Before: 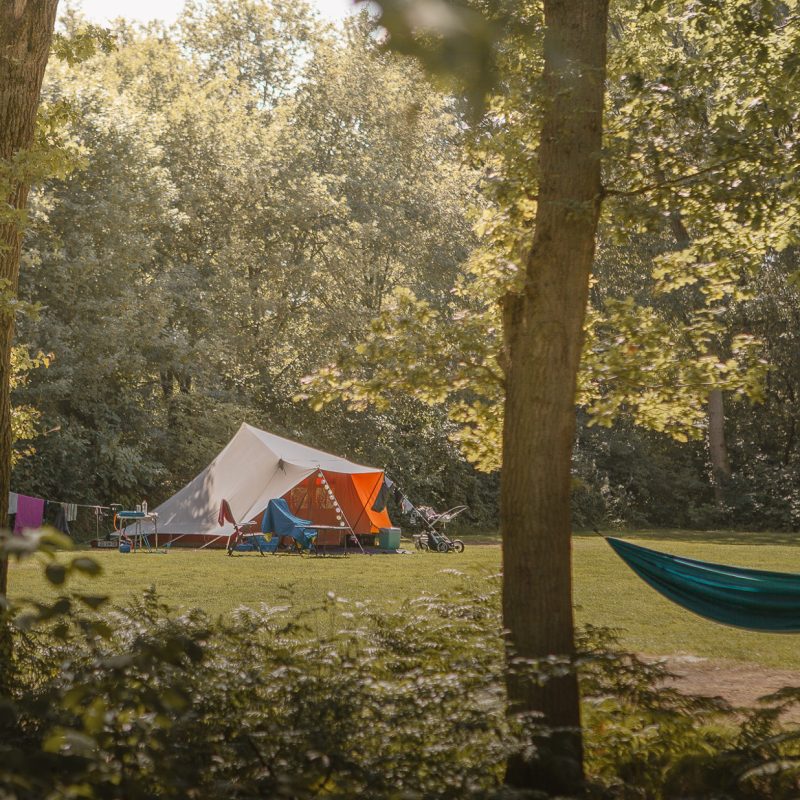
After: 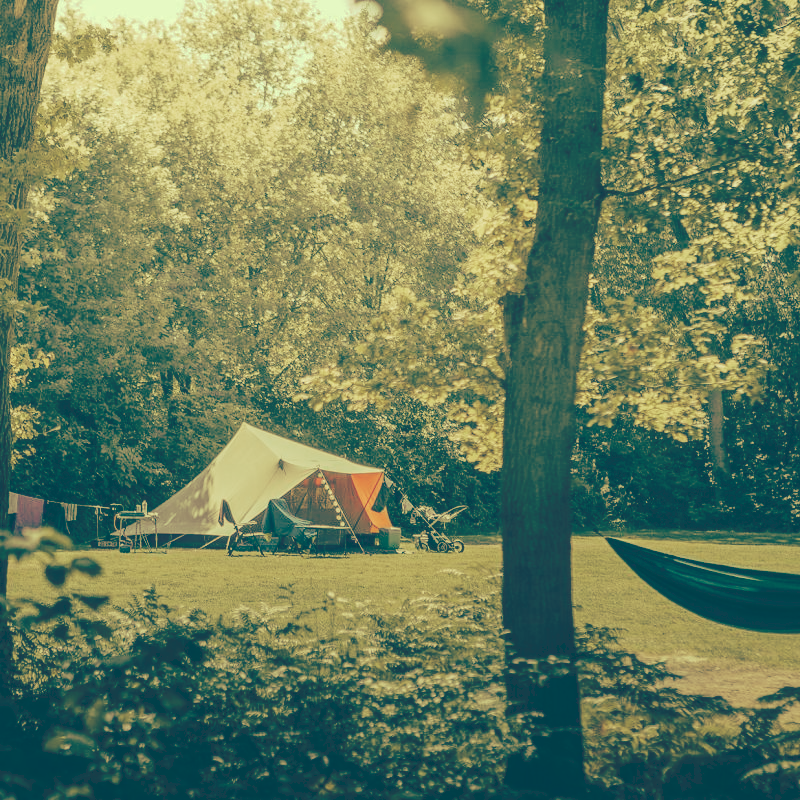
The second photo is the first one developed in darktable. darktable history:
tone curve: curves: ch0 [(0, 0) (0.003, 0.199) (0.011, 0.199) (0.025, 0.199) (0.044, 0.205) (0.069, 0.215) (0.1, 0.225) (0.136, 0.235) (0.177, 0.25) (0.224, 0.275) (0.277, 0.335) (0.335, 0.413) (0.399, 0.508) (0.468, 0.592) (0.543, 0.671) (0.623, 0.734) (0.709, 0.799) (0.801, 0.851) (0.898, 0.895) (1, 1)], preserve colors none
color look up table: target L [88.97, 92.72, 81.05, 70.03, 68.99, 58.12, 43.91, 47.13, 20.27, 201.17, 81.95, 75.04, 70.18, 62.7, 59.61, 62.45, 52.71, 53.78, 45.87, 45.71, 28.07, 14.83, 5.426, 96.97, 91.24, 73.23, 75.97, 71.37, 89.01, 69.92, 68.41, 65.24, 72.76, 51.28, 54.74, 43.5, 40.84, 38.04, 33.09, 17.64, 28.28, 12.37, 4.246, 83.79, 70.4, 66.26, 43.83, 49.25, 18.68], target a [-23.49, -15.82, -50.87, -55.38, -26.46, -52.76, -35.03, -29.56, -44.44, 0, -3.744, -7.246, 15.52, 24.72, 7.139, 33.6, 1.043, 15.54, 24.26, 36.94, -9.183, -23.84, -11.96, -10.3, -6.06, -12.44, 11.27, -17.8, -3.775, 20.43, -0.268, -5.756, 6.046, 5.52, 12.69, -4.125, 5.251, 28.12, -5.689, -49.18, 8.271, -33.64, -7.767, -56.38, -34.06, -39.12, -23.23, -7.735, -43.11], target b [60.11, 49.36, 57.66, 38.06, 42.51, 38.68, 21.94, 19.7, -9.465, -0.001, 44.79, 61.64, 48.3, 49.27, 37.57, 33.43, 21.87, 25.99, 27.62, 25.21, 3.219, -18.14, -33.35, 35.59, 35.99, 37.75, 37.67, 12.07, 36.74, 30, 29.2, 0.336, 13.13, 5.665, 14.27, -5.346, 5.766, 5.371, 2.555, -15.73, -18.27, -26.57, -35.9, 27.94, 35.75, 12.74, 9.221, 8.774, -14.48], num patches 49
